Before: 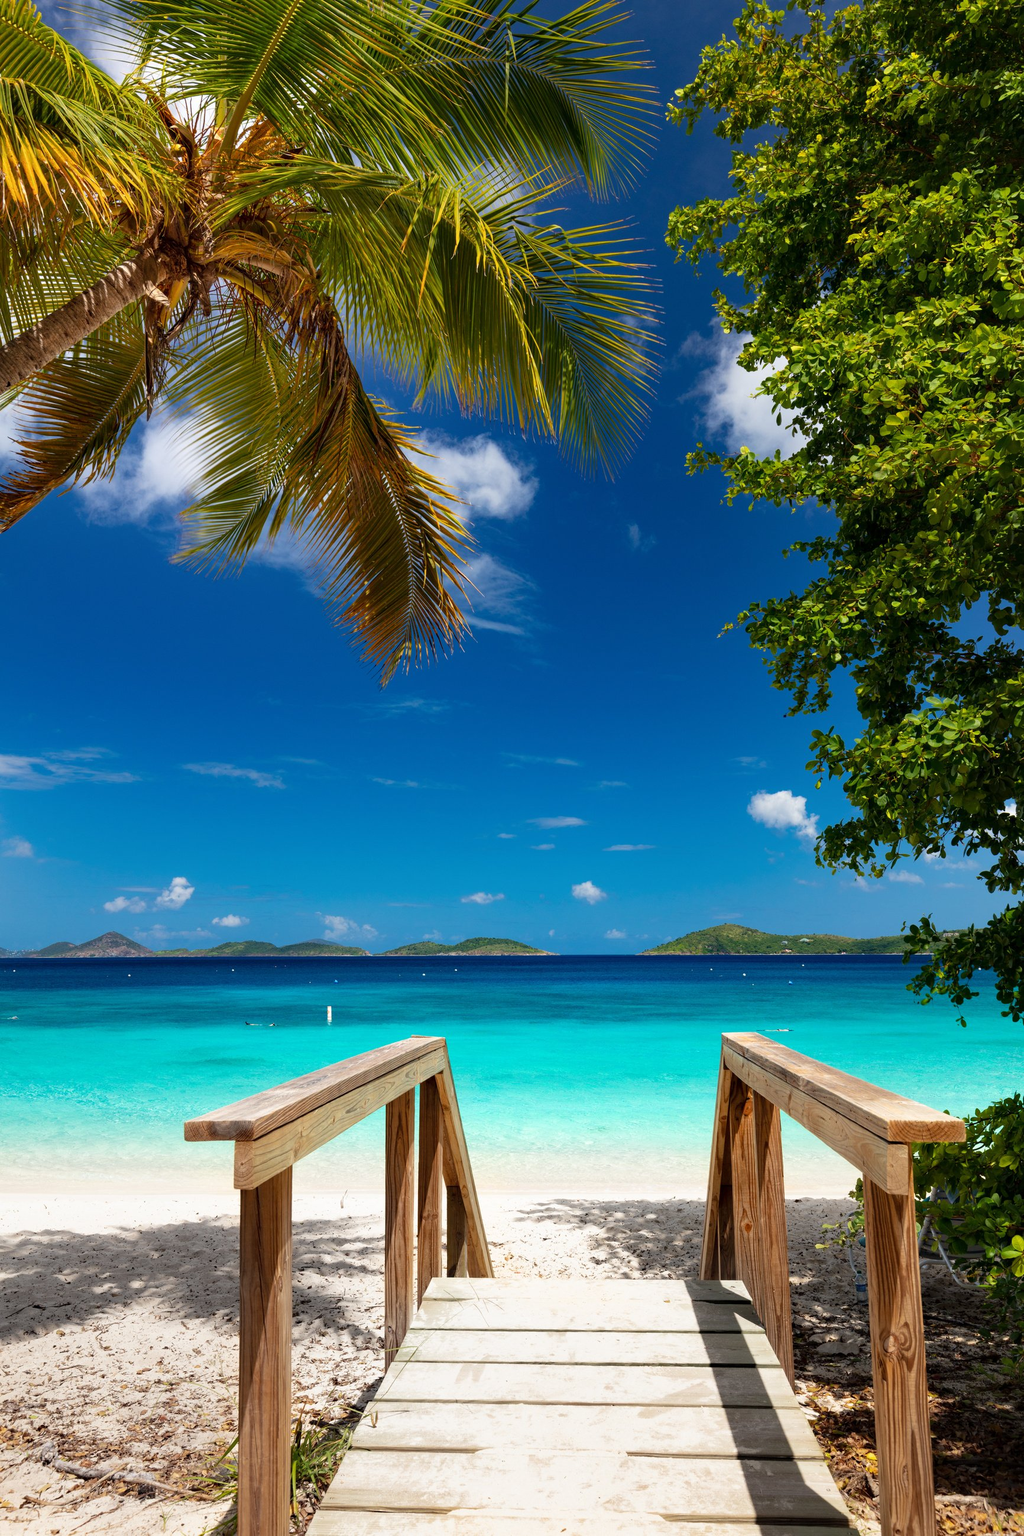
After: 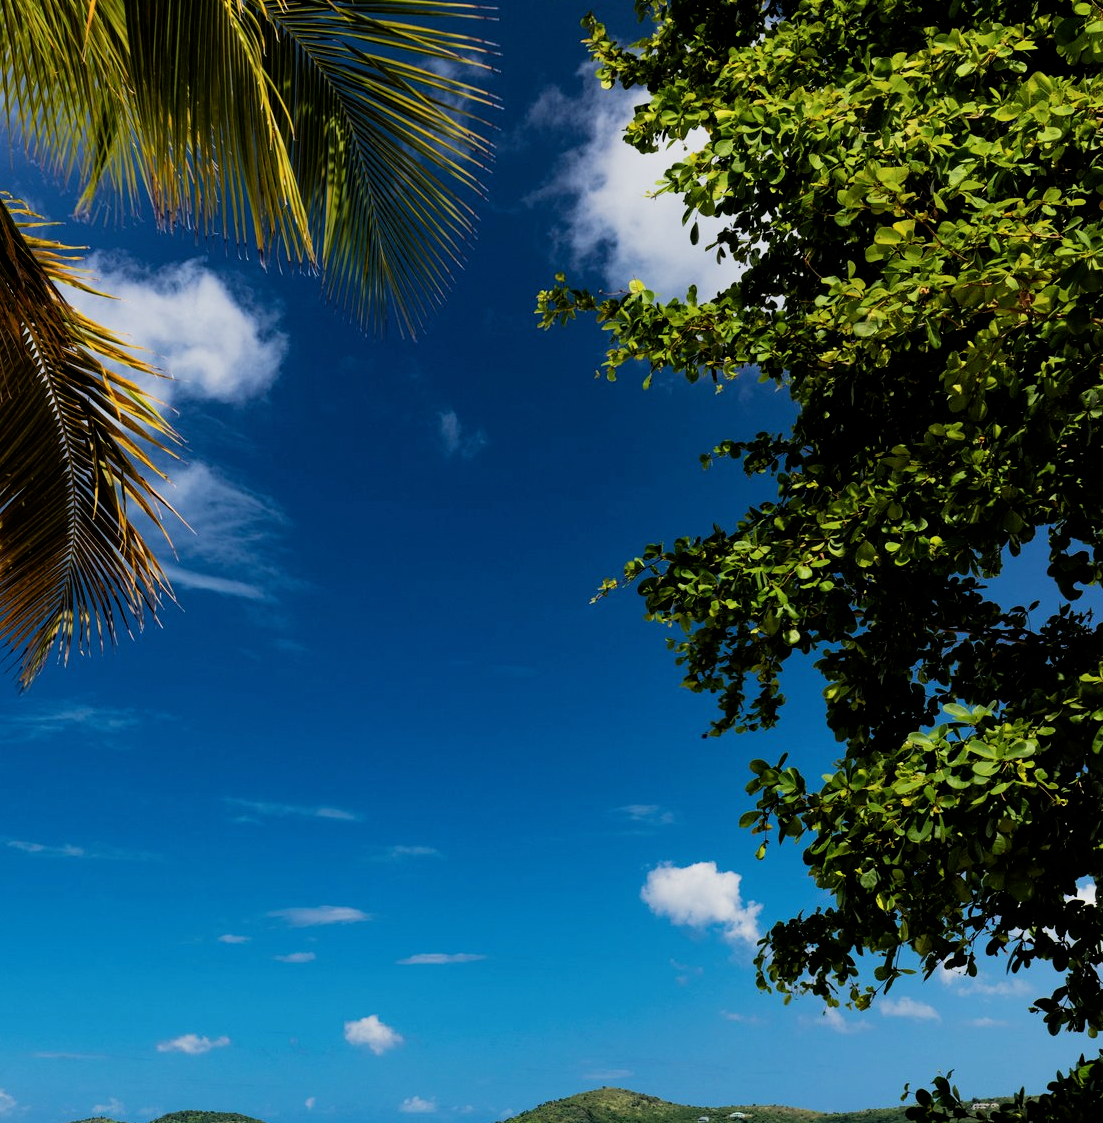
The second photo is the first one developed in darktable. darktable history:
filmic rgb: black relative exposure -5 EV, white relative exposure 3.5 EV, hardness 3.19, contrast 1.3, highlights saturation mix -50%
crop: left 36.005%, top 18.293%, right 0.31%, bottom 38.444%
white balance: red 1, blue 1
